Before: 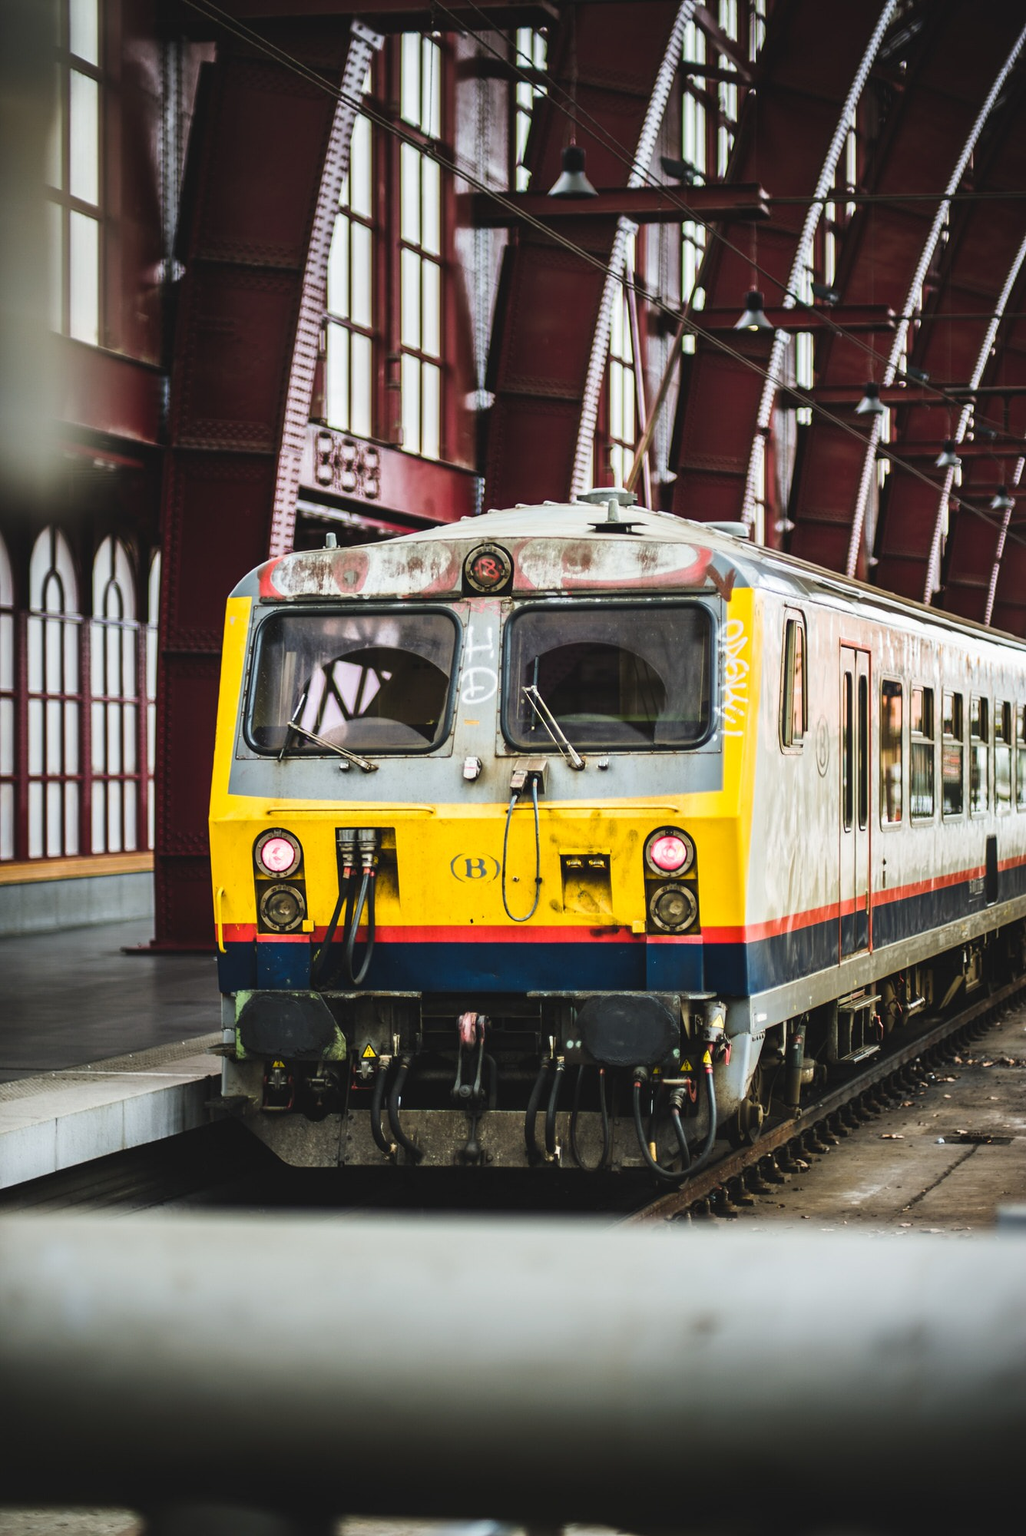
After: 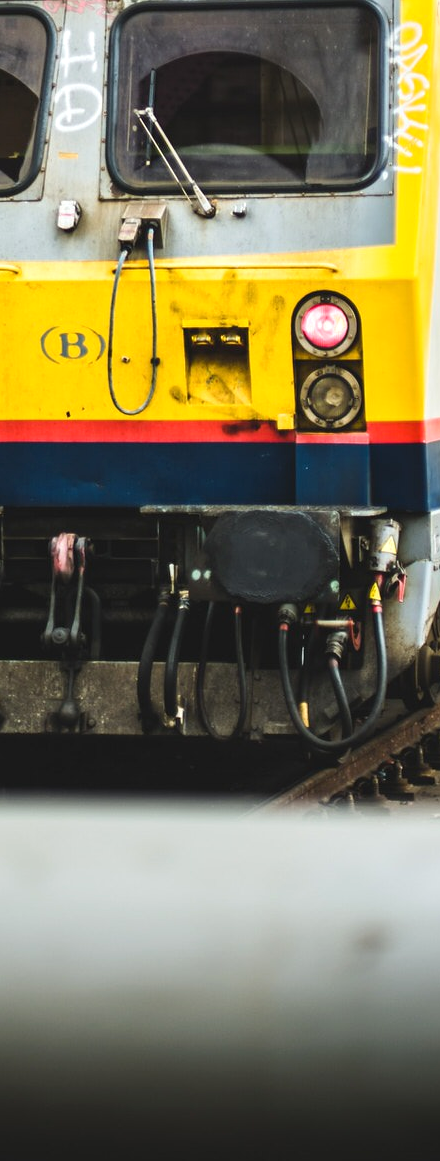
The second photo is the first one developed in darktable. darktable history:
exposure: exposure 0.152 EV, compensate exposure bias true, compensate highlight preservation false
crop: left 40.943%, top 39.297%, right 25.948%, bottom 2.648%
